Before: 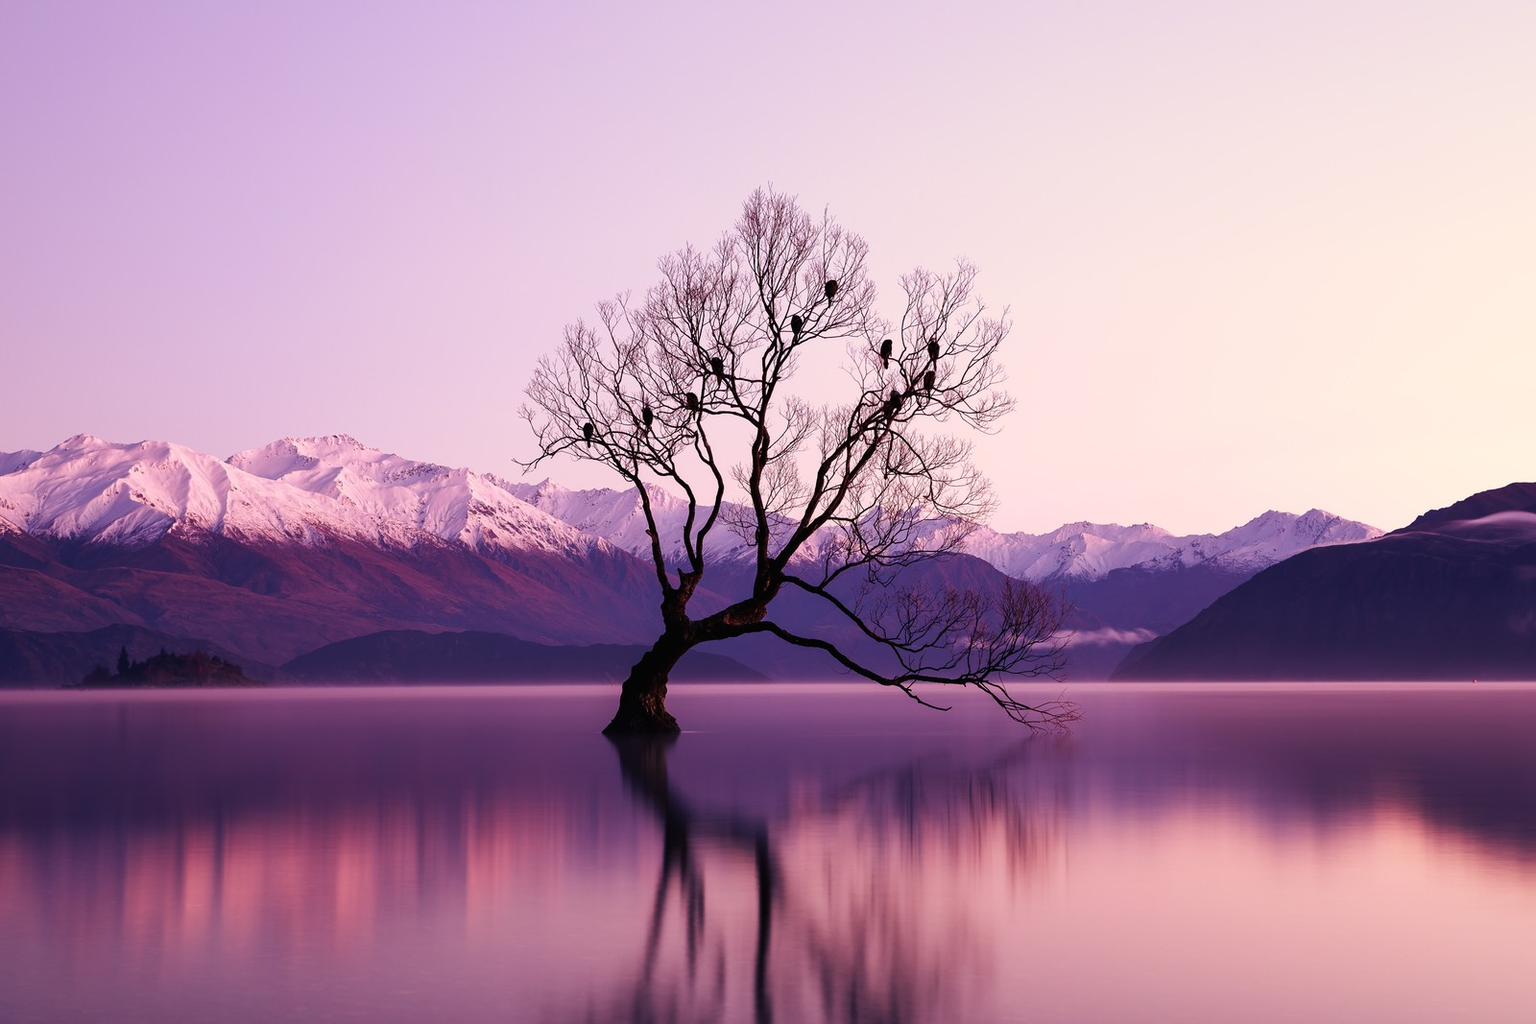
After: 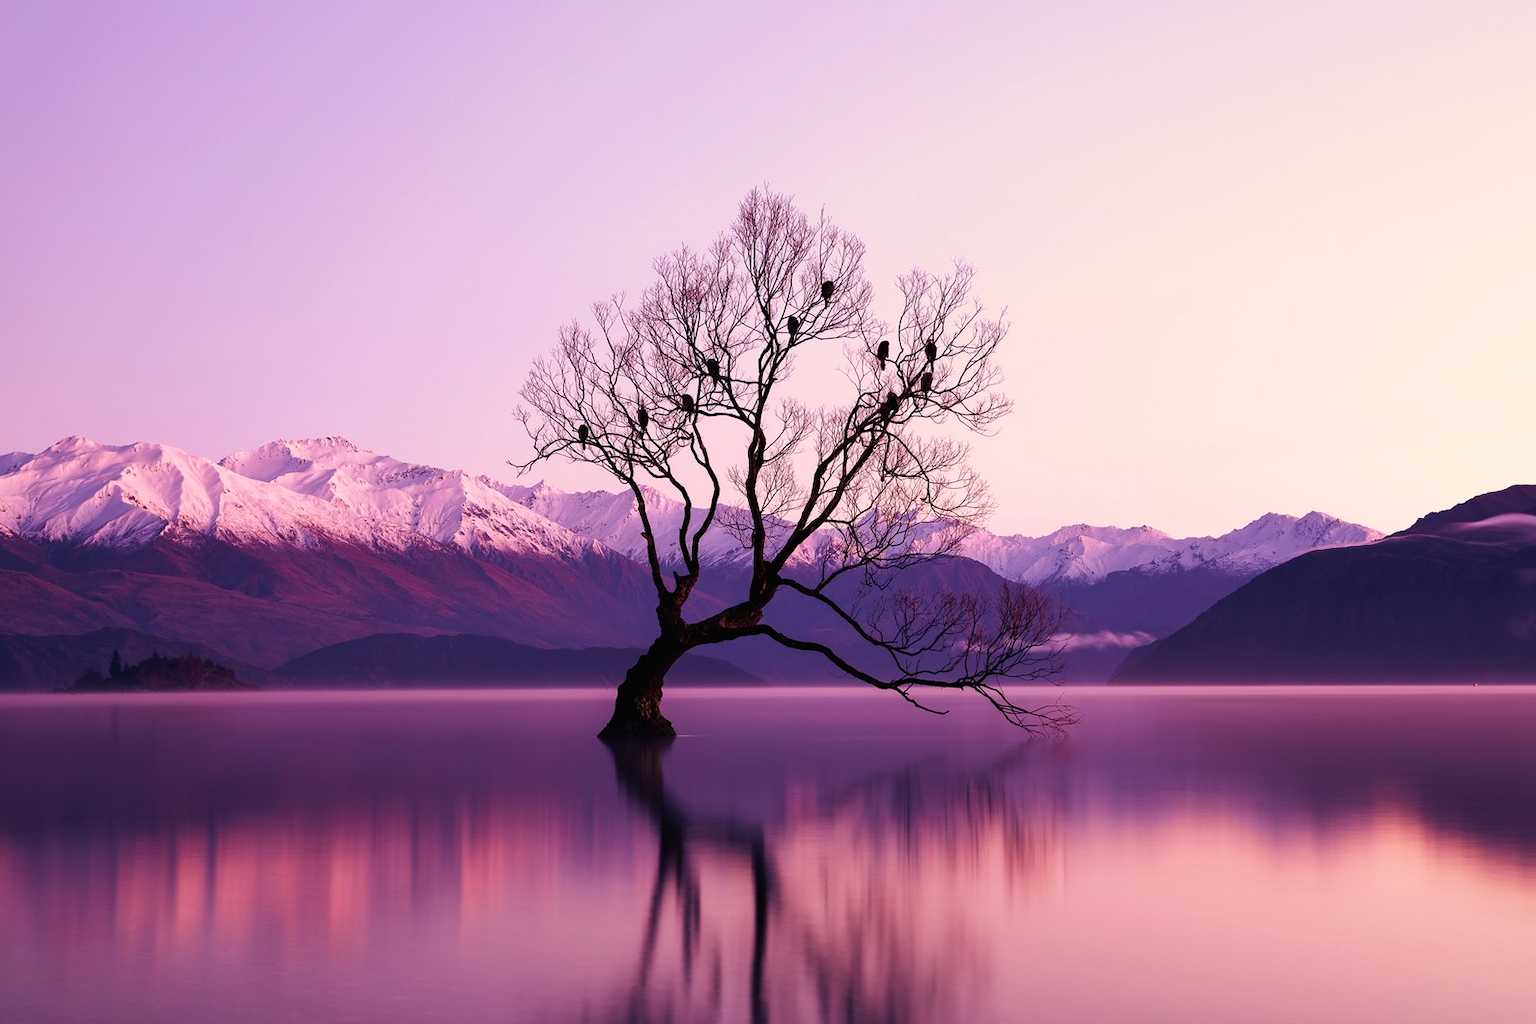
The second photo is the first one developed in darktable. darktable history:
velvia: on, module defaults
crop and rotate: left 0.614%, top 0.179%, bottom 0.309%
